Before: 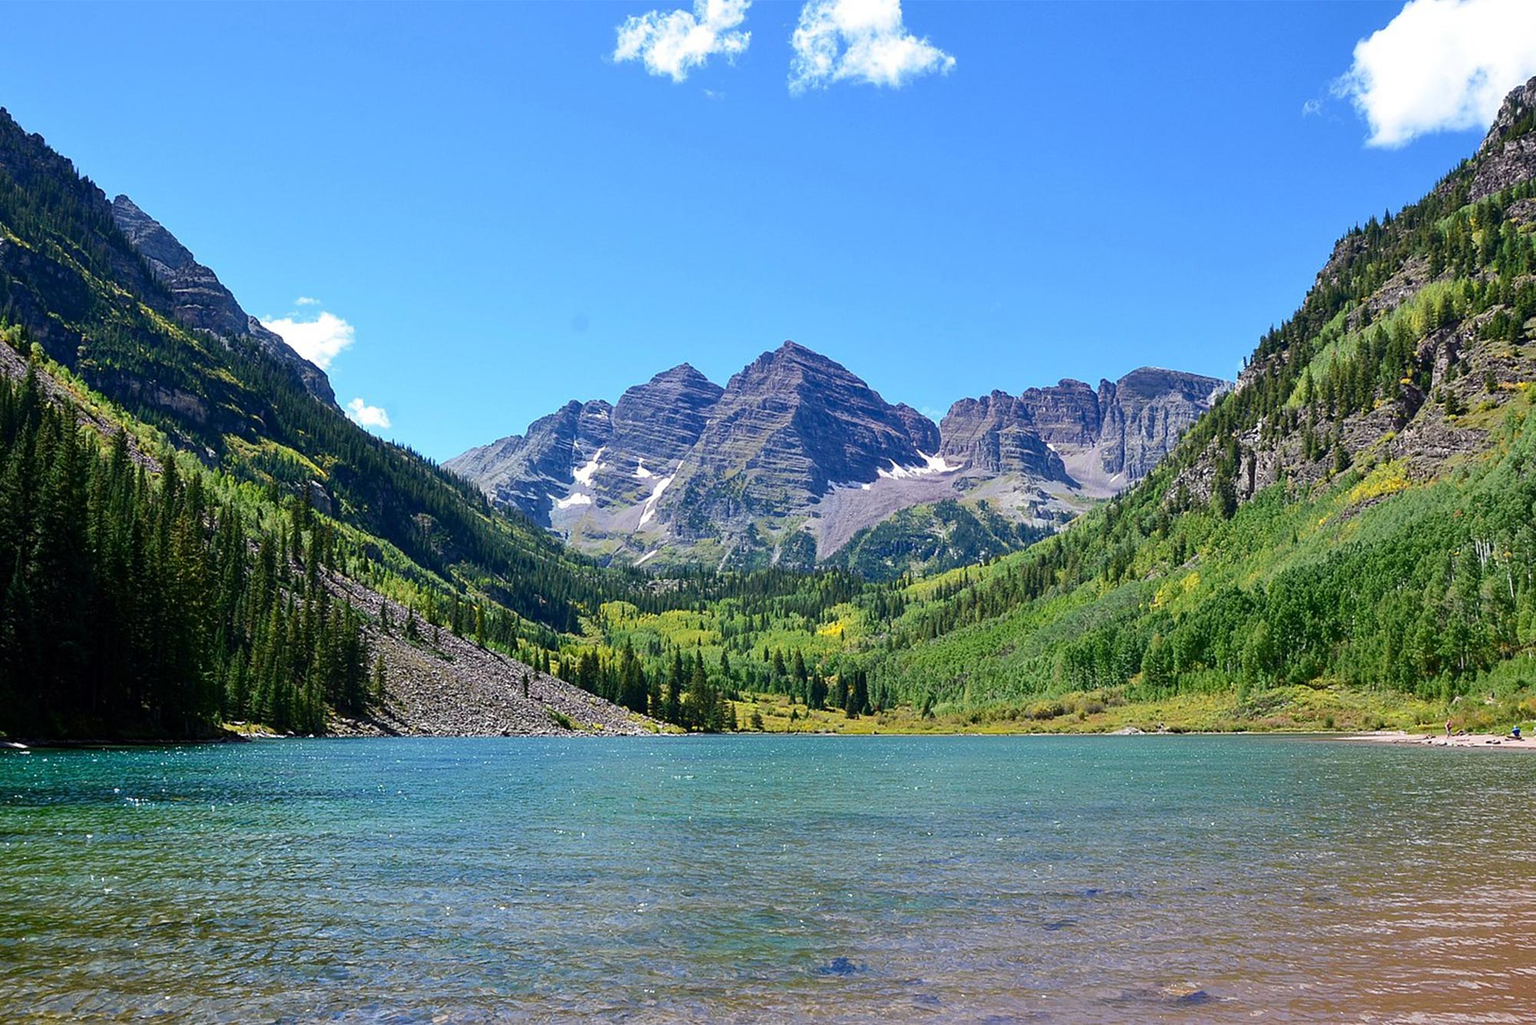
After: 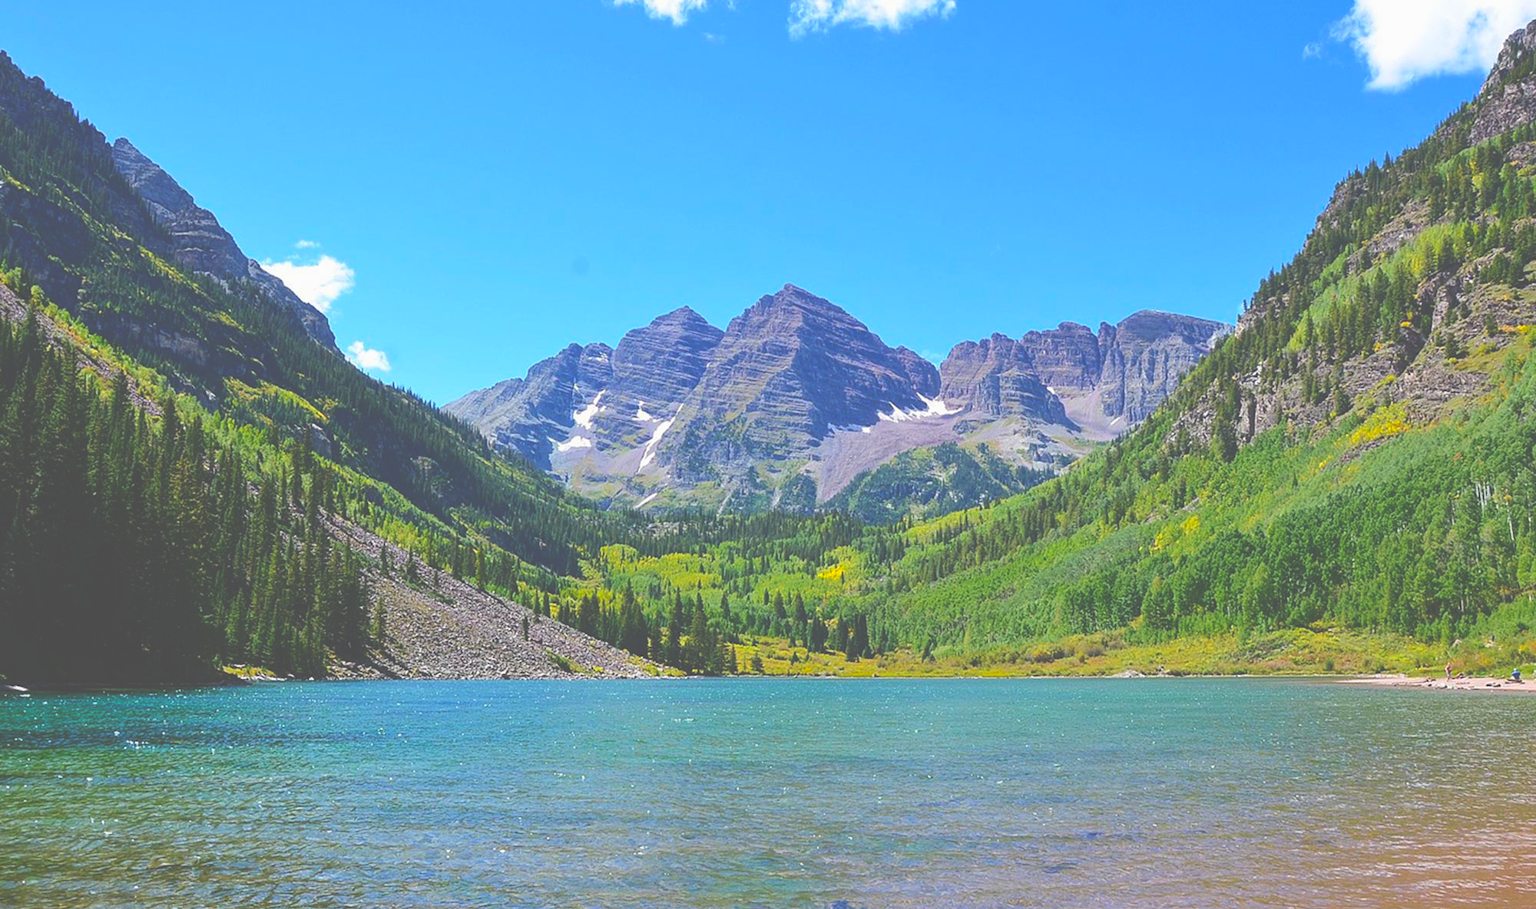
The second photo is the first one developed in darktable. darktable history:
color balance rgb: perceptual saturation grading › global saturation 25%, perceptual brilliance grading › mid-tones 10%, perceptual brilliance grading › shadows 15%, global vibrance 20%
exposure: black level correction -0.062, exposure -0.05 EV, compensate highlight preservation false
crop and rotate: top 5.609%, bottom 5.609%
